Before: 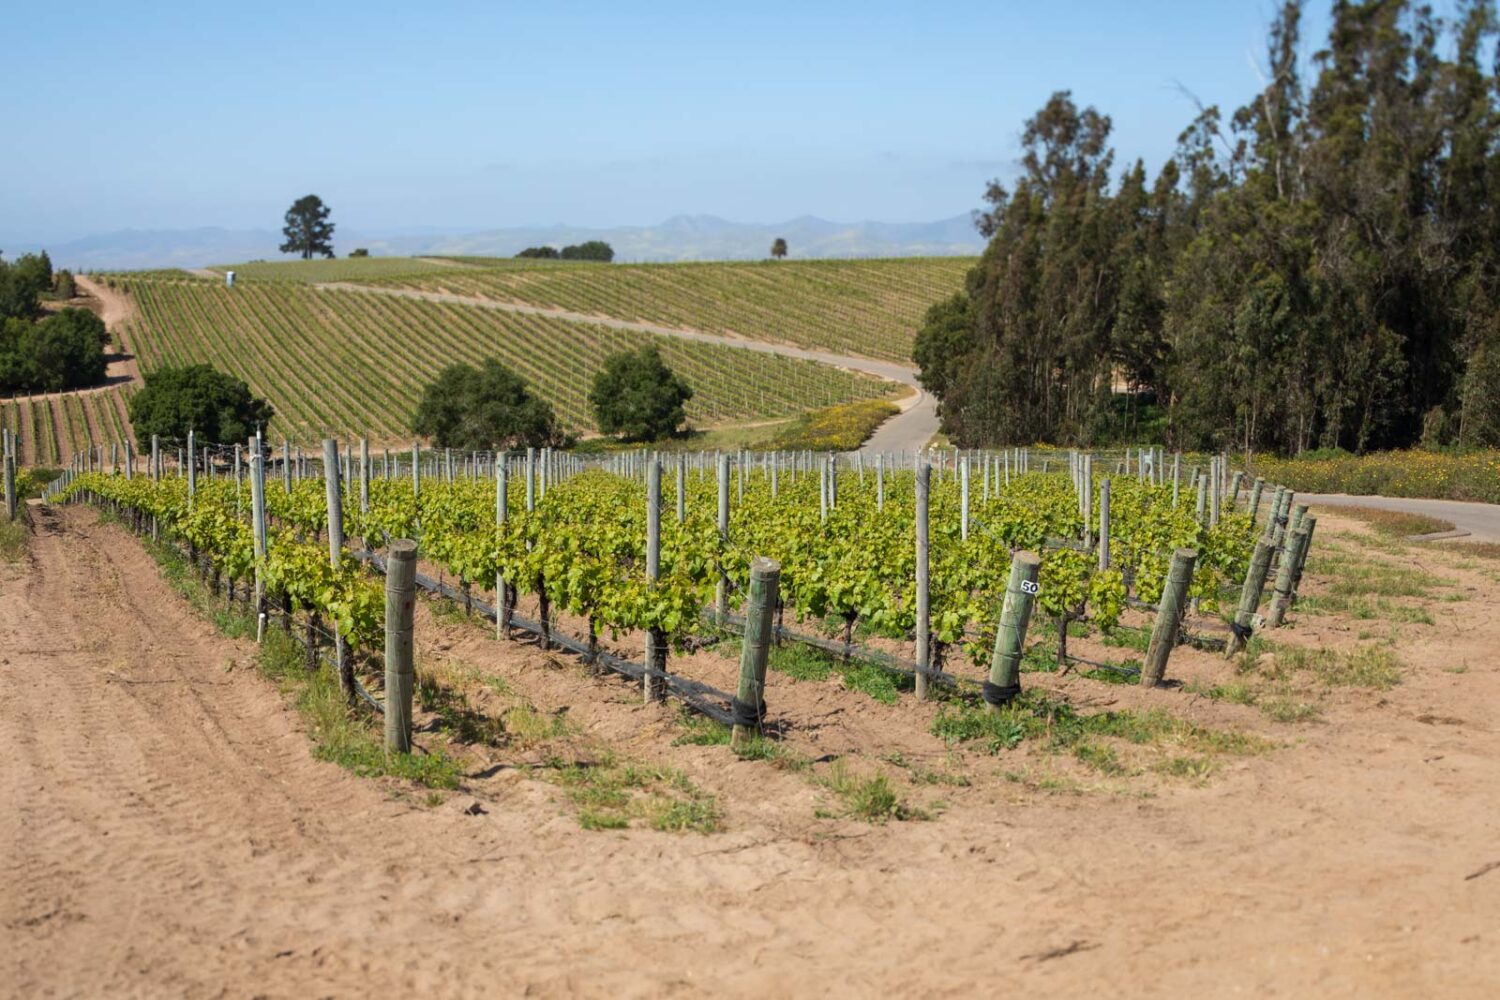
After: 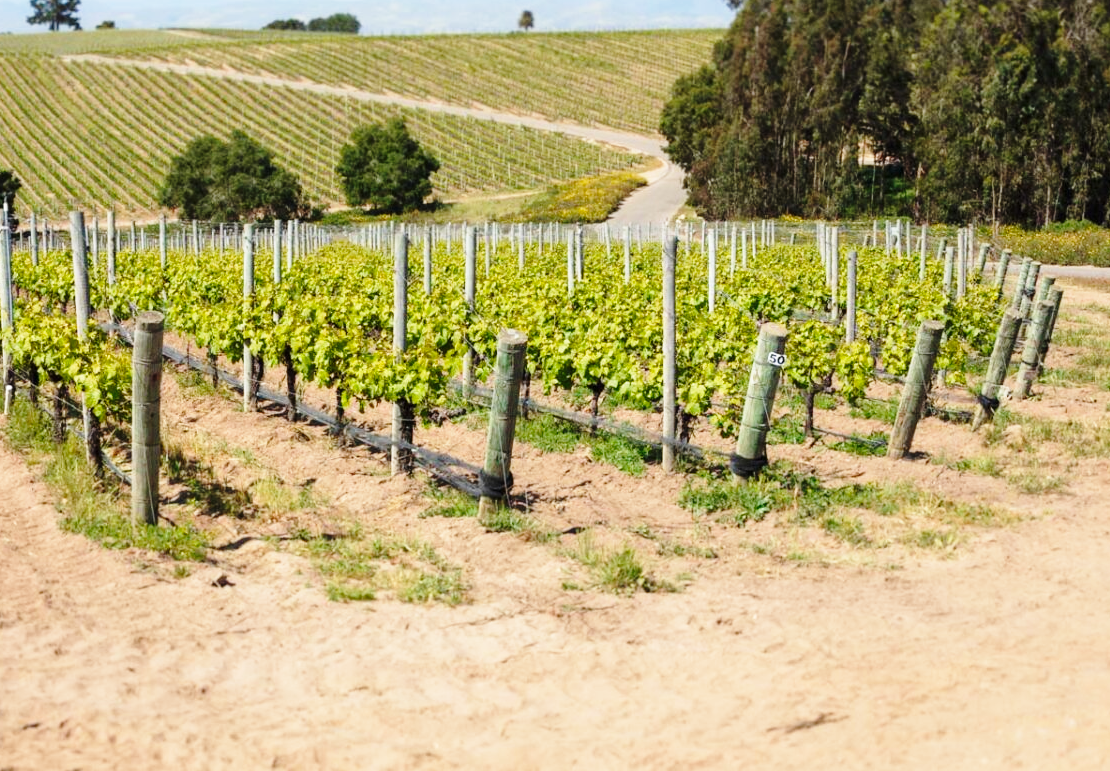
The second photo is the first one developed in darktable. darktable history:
crop: left 16.871%, top 22.857%, right 9.116%
base curve: curves: ch0 [(0, 0) (0.028, 0.03) (0.121, 0.232) (0.46, 0.748) (0.859, 0.968) (1, 1)], preserve colors none
